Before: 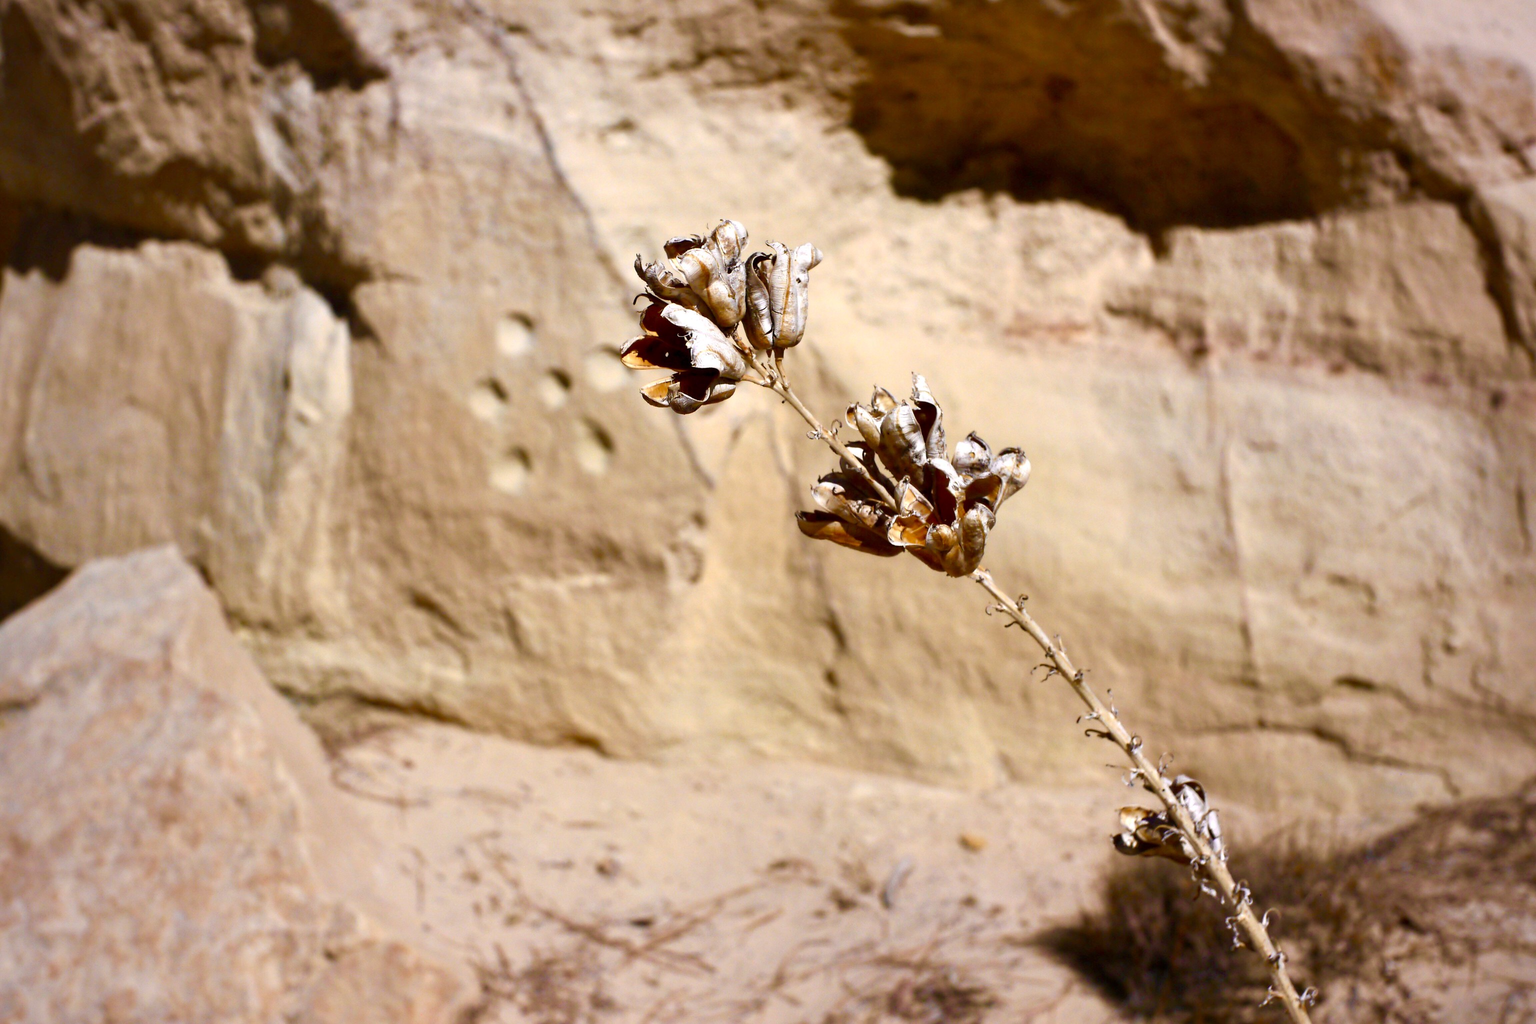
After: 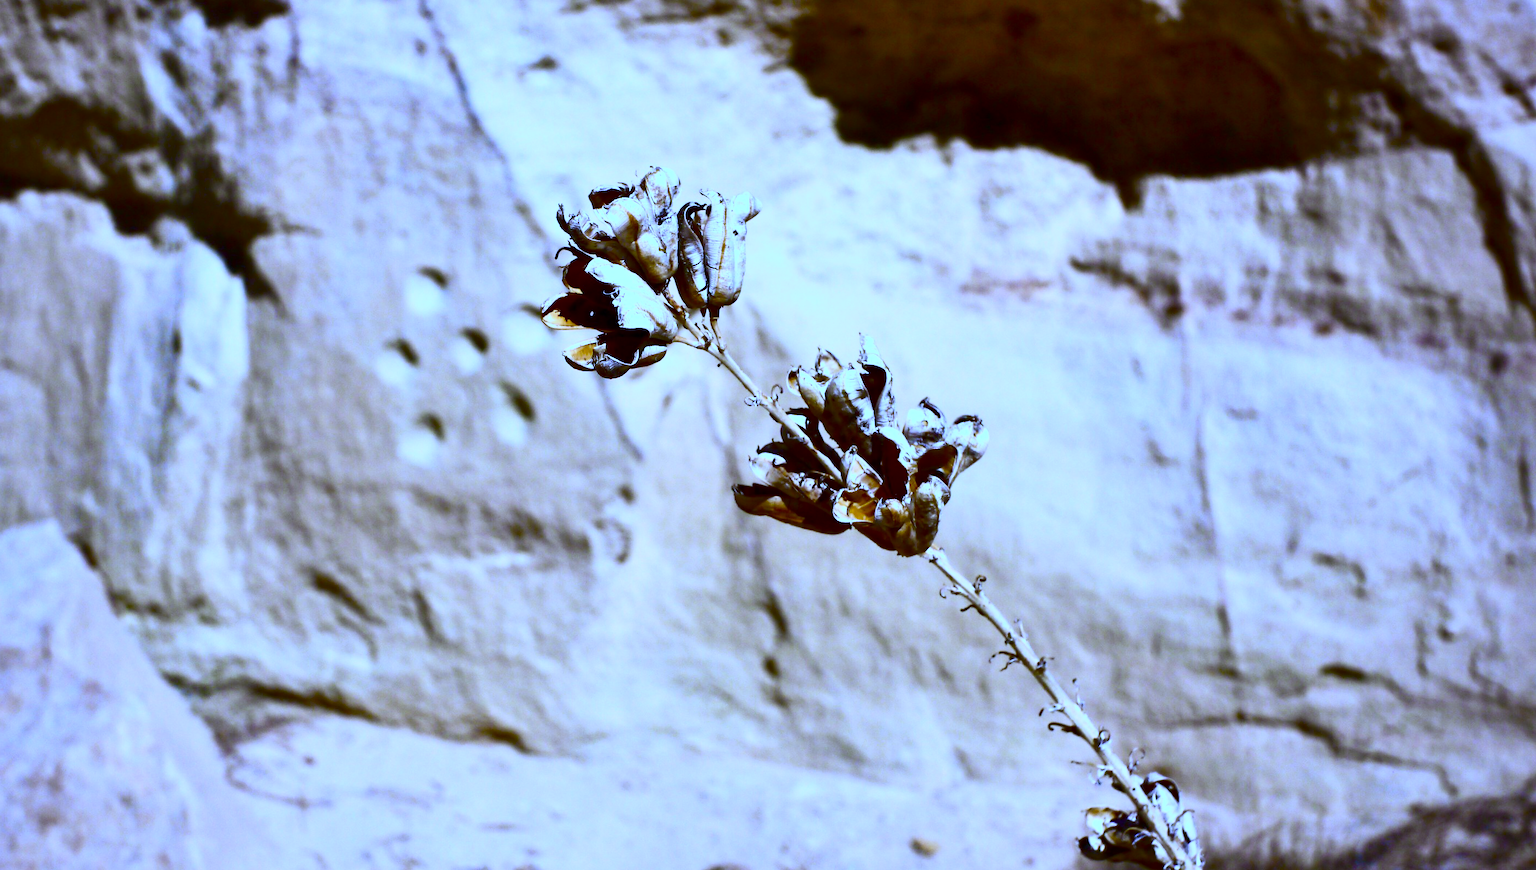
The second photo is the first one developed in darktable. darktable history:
white balance: red 0.766, blue 1.537
shadows and highlights: shadows 37.27, highlights -28.18, soften with gaussian
crop: left 8.155%, top 6.611%, bottom 15.385%
contrast brightness saturation: contrast 0.28
